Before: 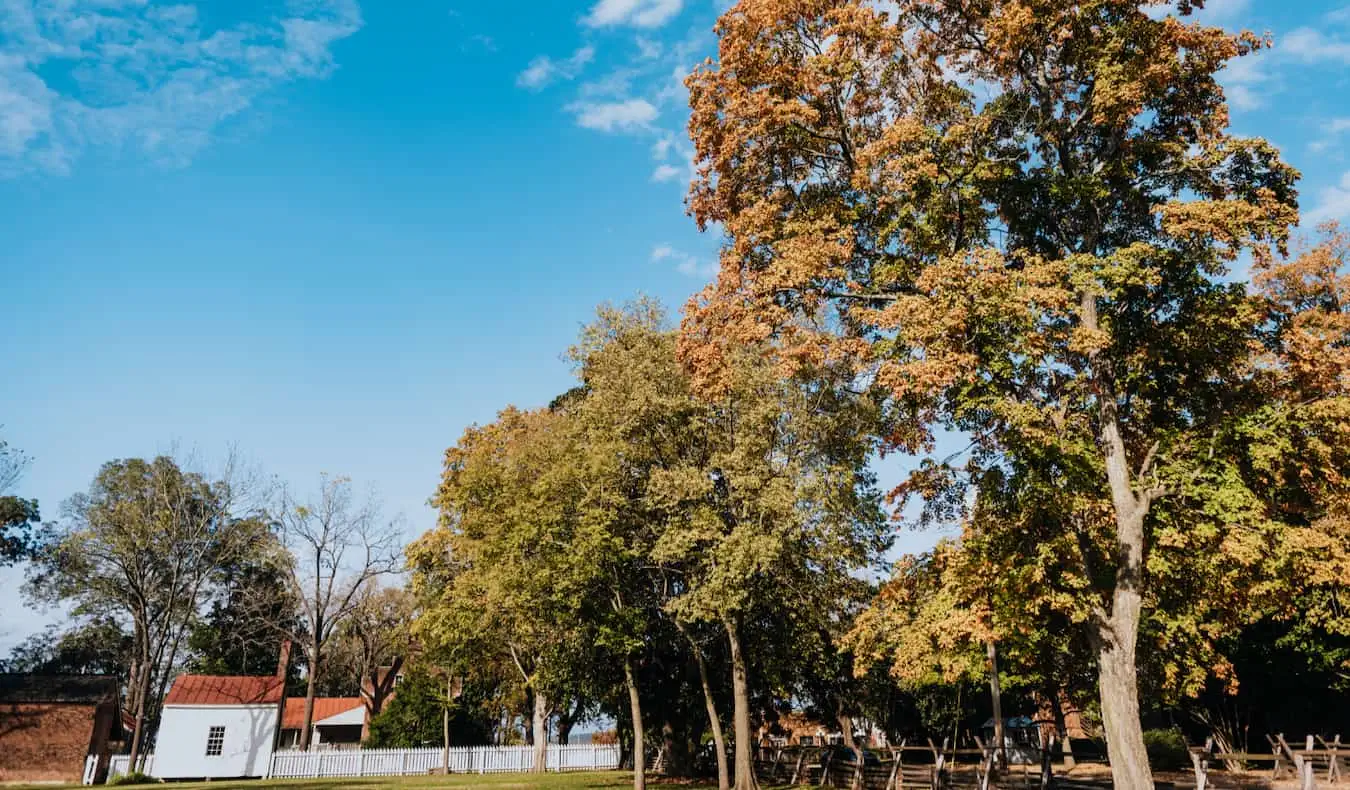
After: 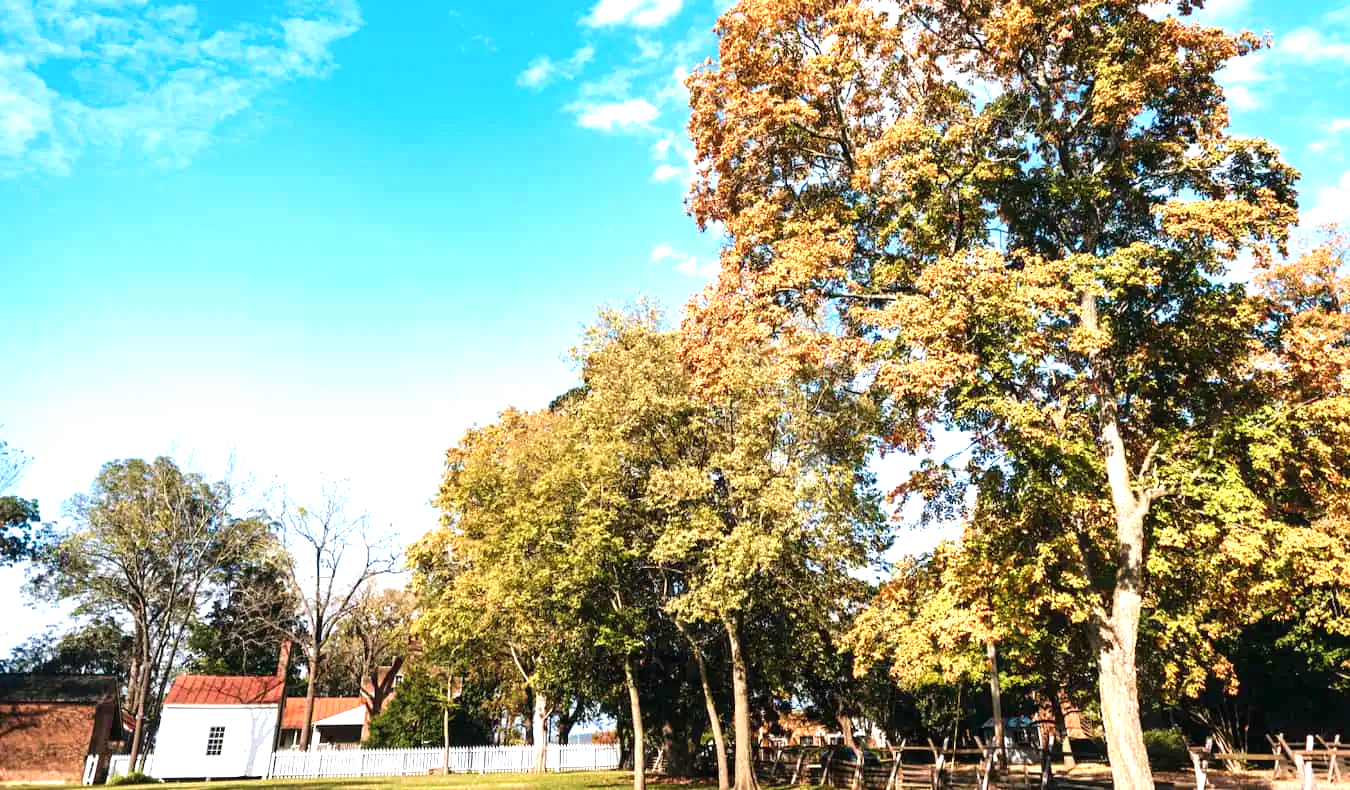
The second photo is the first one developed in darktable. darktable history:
exposure: black level correction 0, exposure 1.2 EV, compensate highlight preservation false
velvia: strength 15%
